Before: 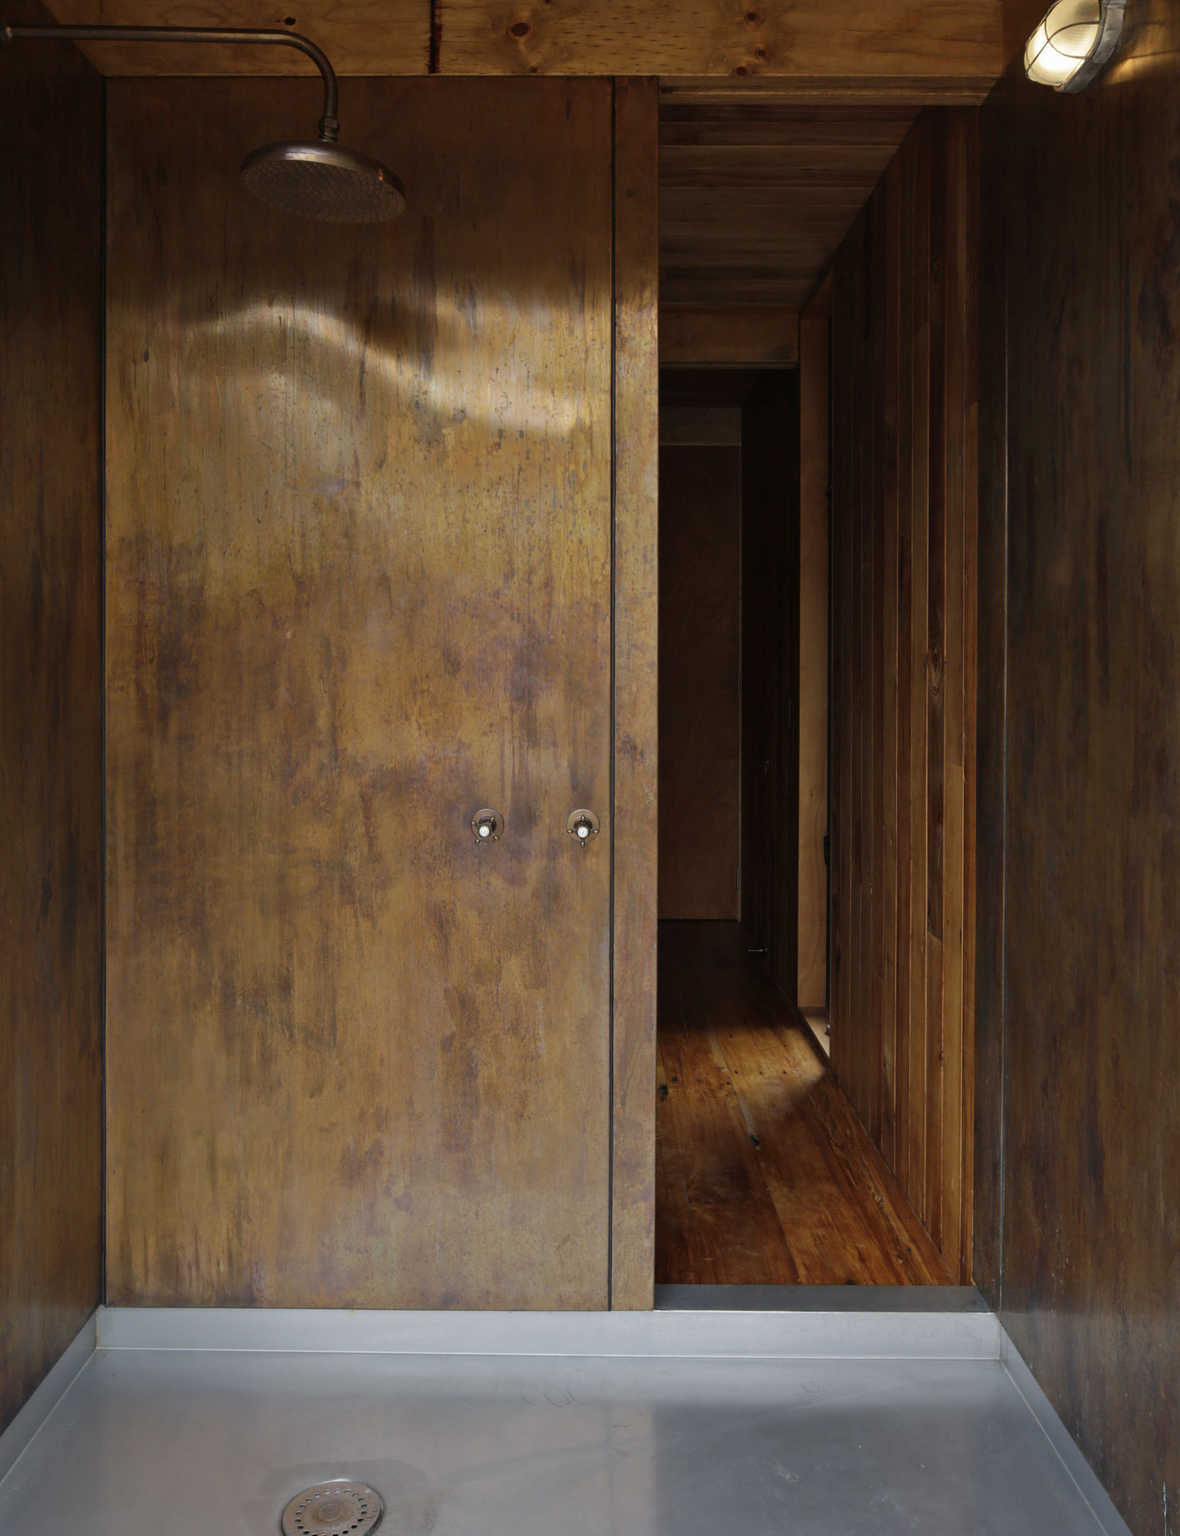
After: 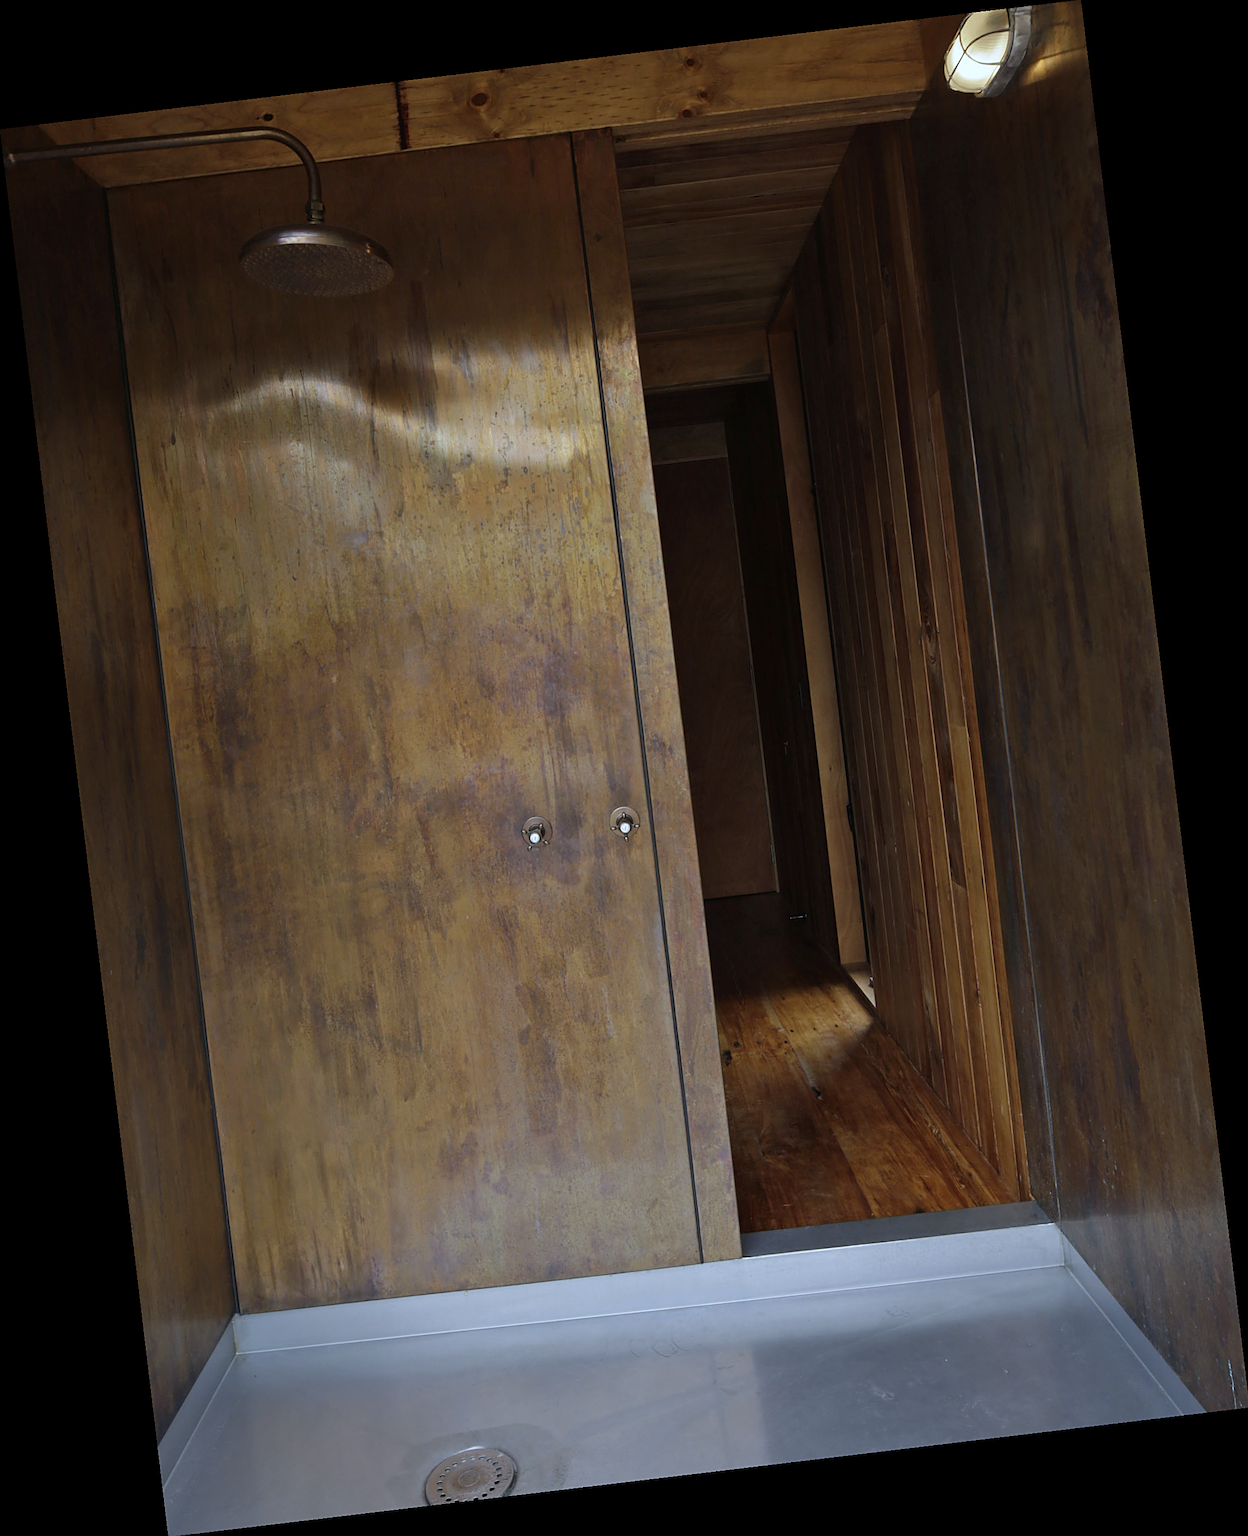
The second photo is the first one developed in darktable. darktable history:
exposure: compensate highlight preservation false
rotate and perspective: rotation -6.83°, automatic cropping off
white balance: red 0.931, blue 1.11
sharpen: on, module defaults
